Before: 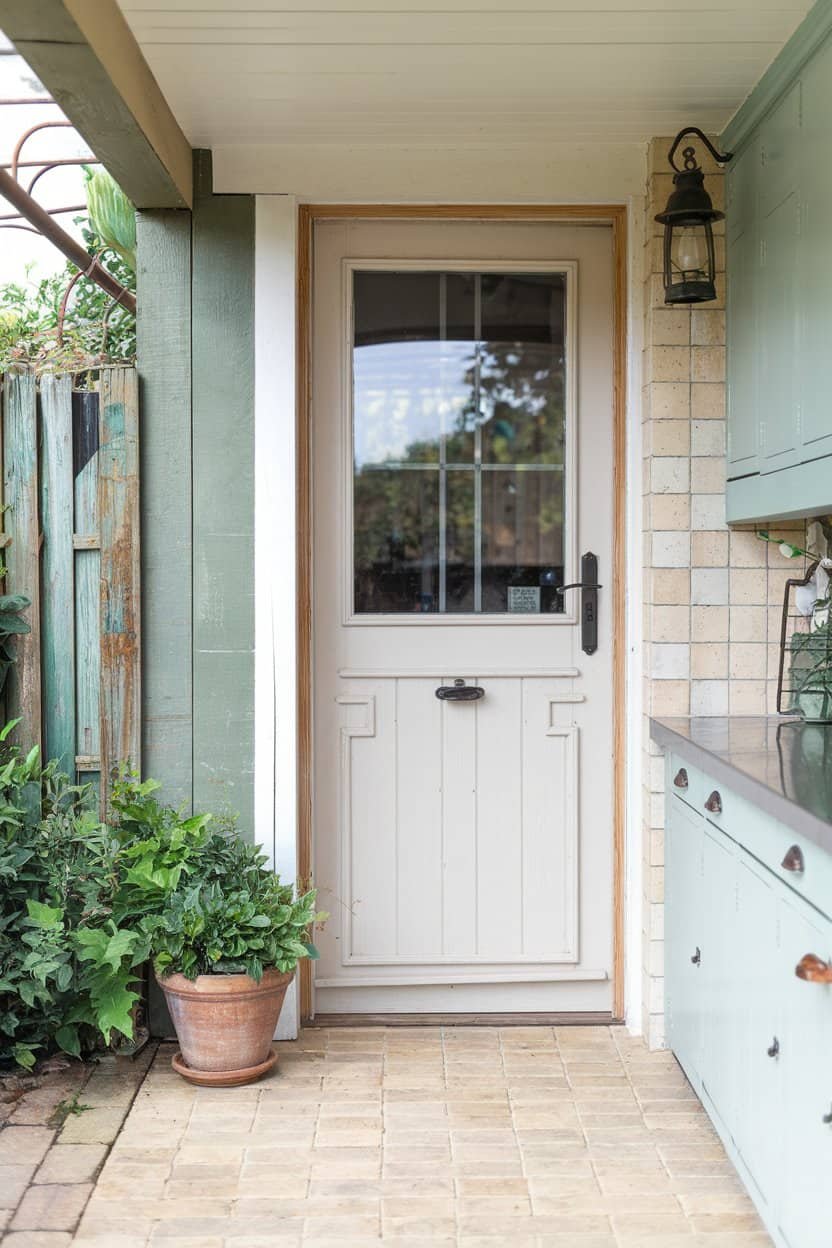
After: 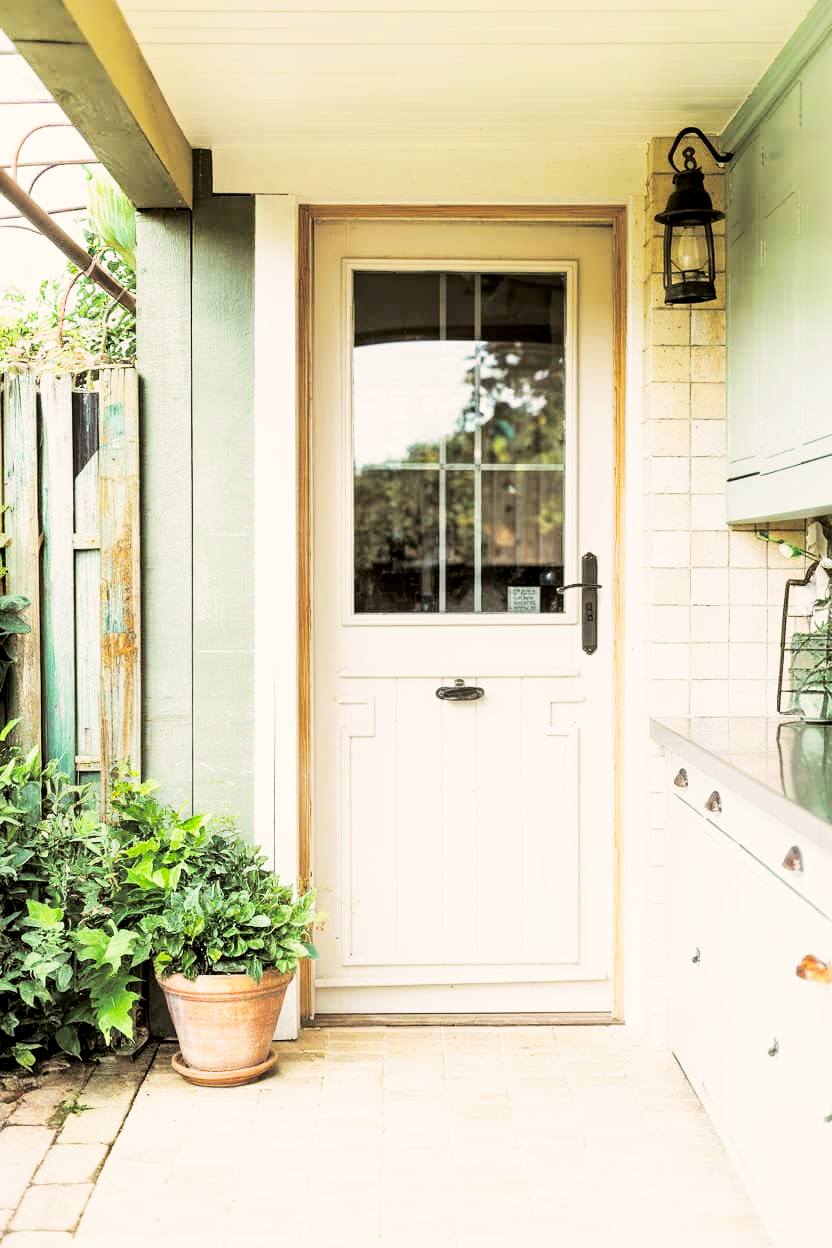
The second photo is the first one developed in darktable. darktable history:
color correction: highlights a* -1.43, highlights b* 10.12, shadows a* 0.395, shadows b* 19.35
color balance rgb: perceptual saturation grading › global saturation 10%, global vibrance 10%
split-toning: shadows › hue 46.8°, shadows › saturation 0.17, highlights › hue 316.8°, highlights › saturation 0.27, balance -51.82
base curve: curves: ch0 [(0, 0) (0.007, 0.004) (0.027, 0.03) (0.046, 0.07) (0.207, 0.54) (0.442, 0.872) (0.673, 0.972) (1, 1)], preserve colors none
